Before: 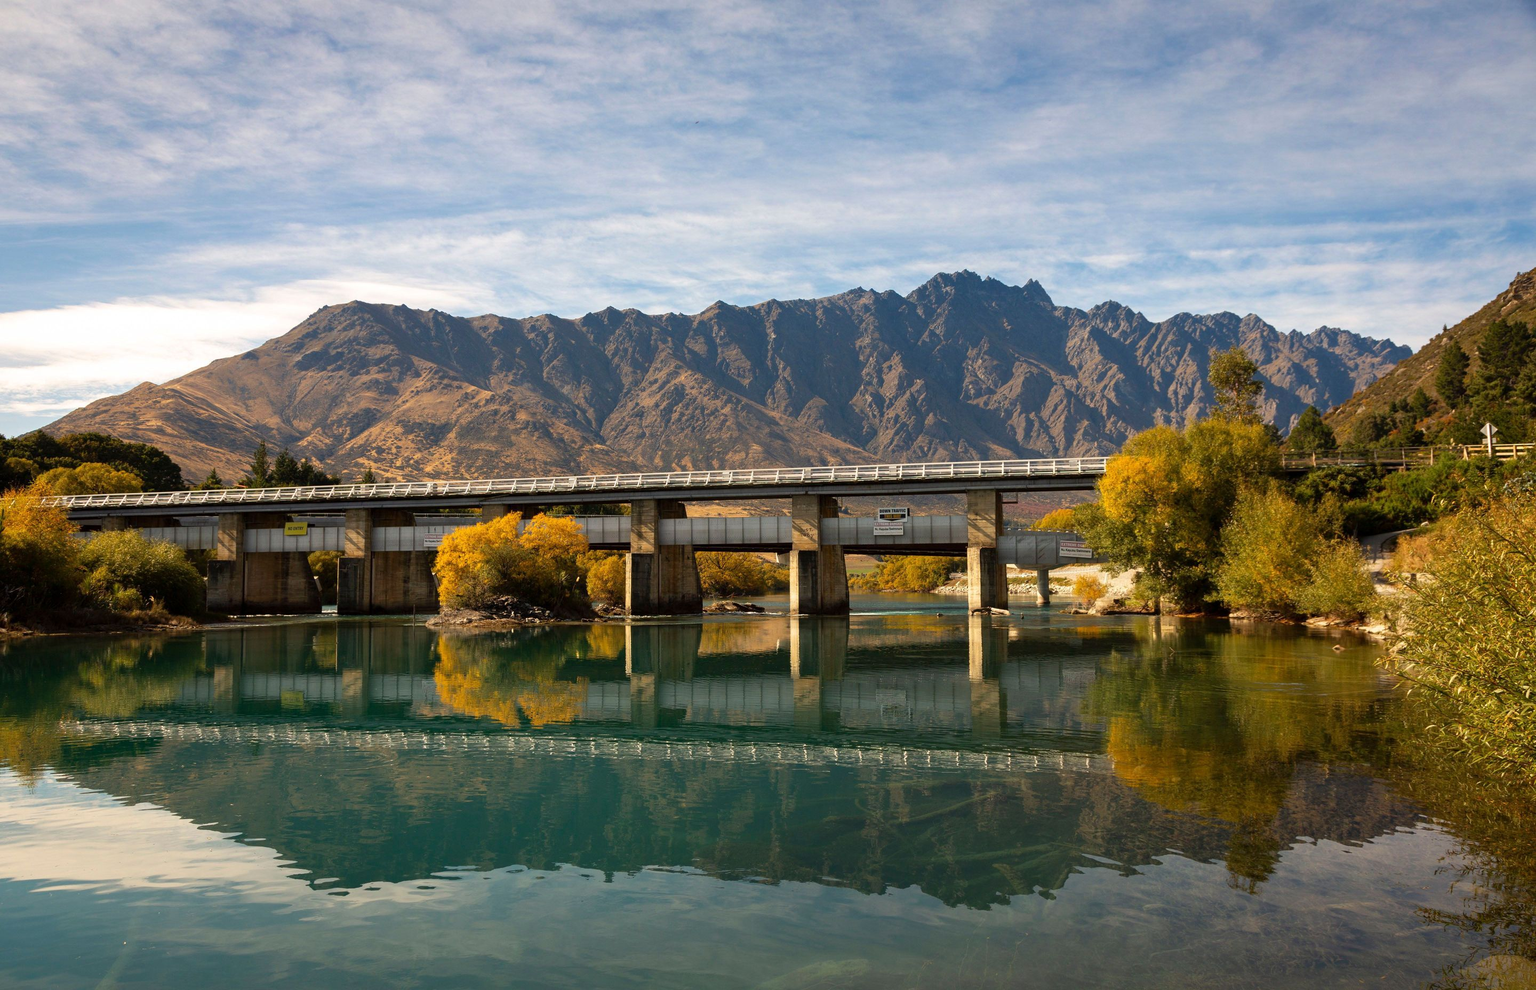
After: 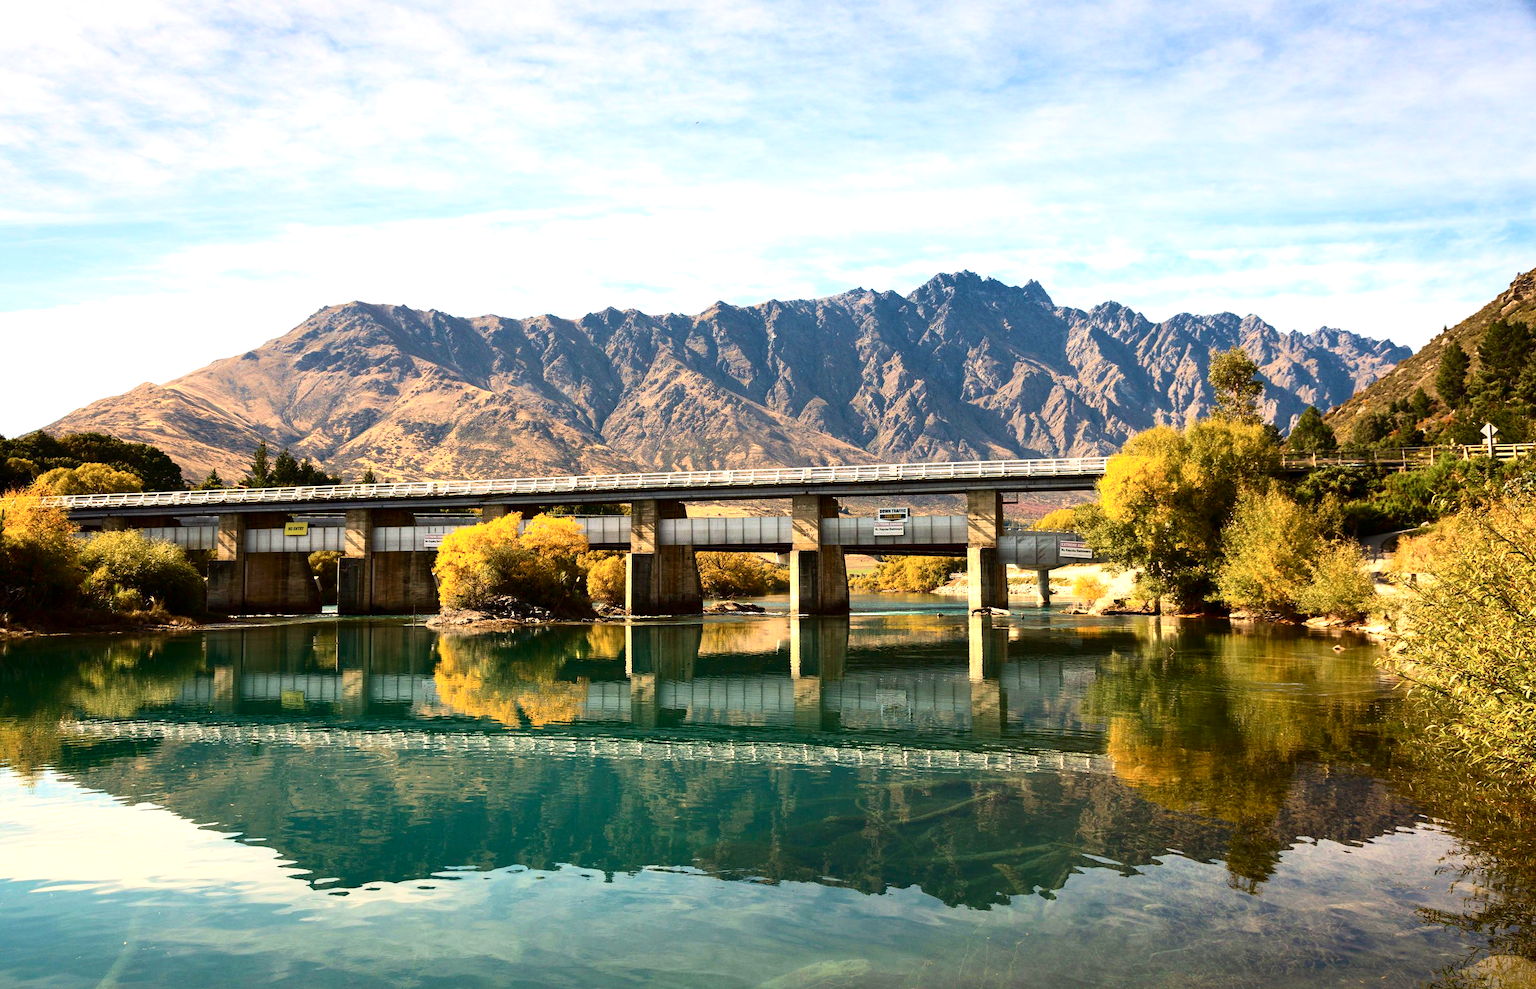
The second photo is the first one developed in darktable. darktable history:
contrast brightness saturation: contrast 0.275
velvia: on, module defaults
exposure: exposure 0.911 EV, compensate exposure bias true, compensate highlight preservation false
